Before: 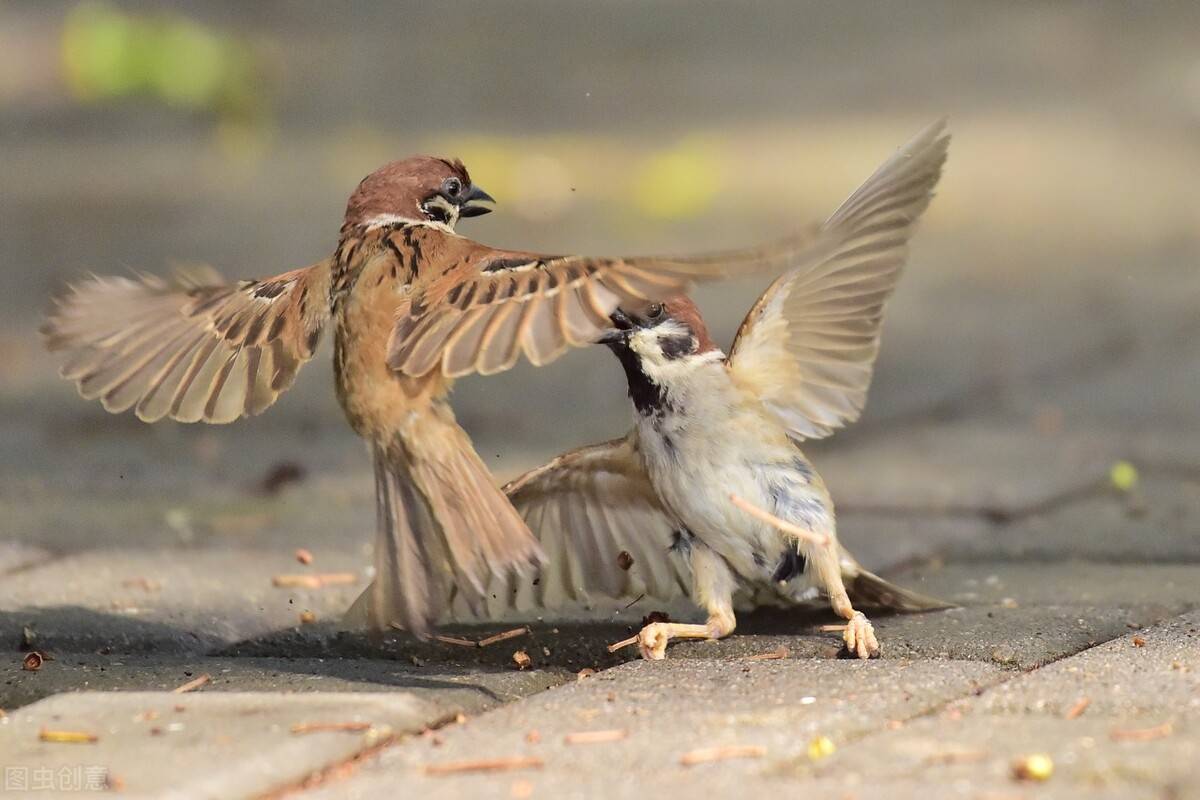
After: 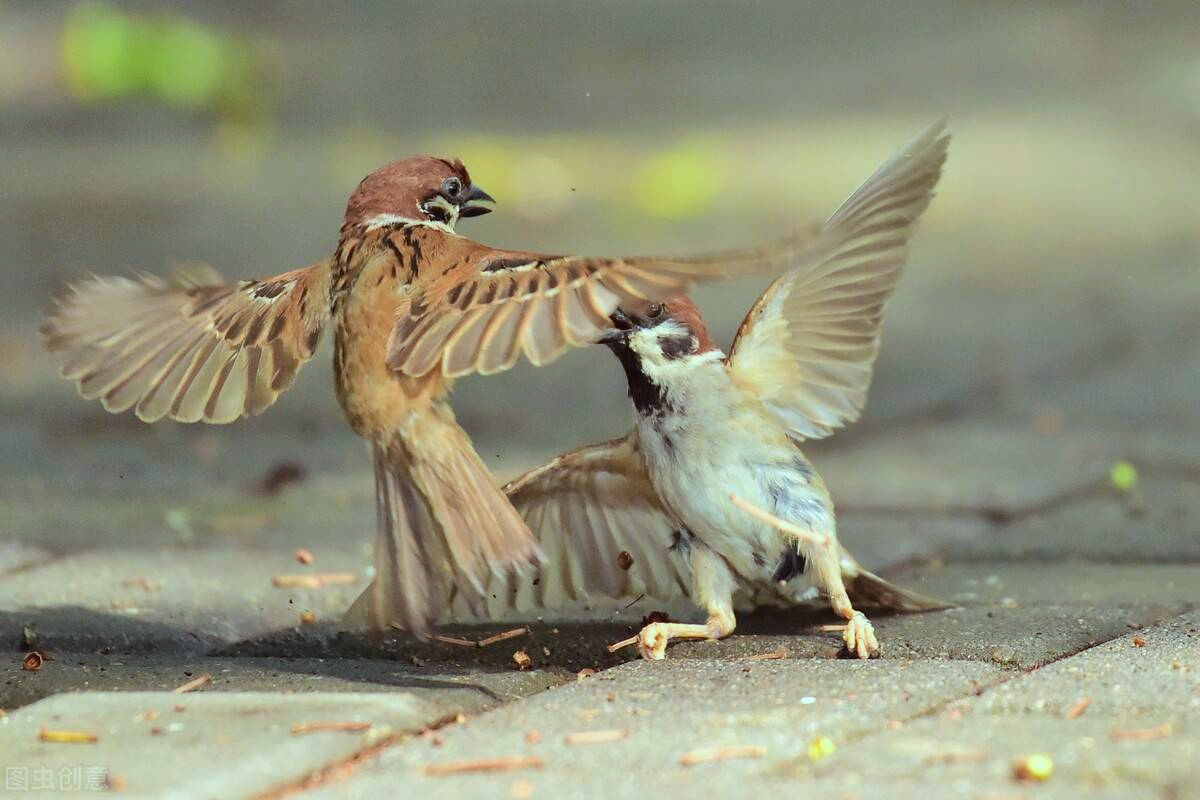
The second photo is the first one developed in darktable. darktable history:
color balance rgb: highlights gain › chroma 4.119%, highlights gain › hue 203.26°, perceptual saturation grading › global saturation -11.201%, global vibrance 24.986%
